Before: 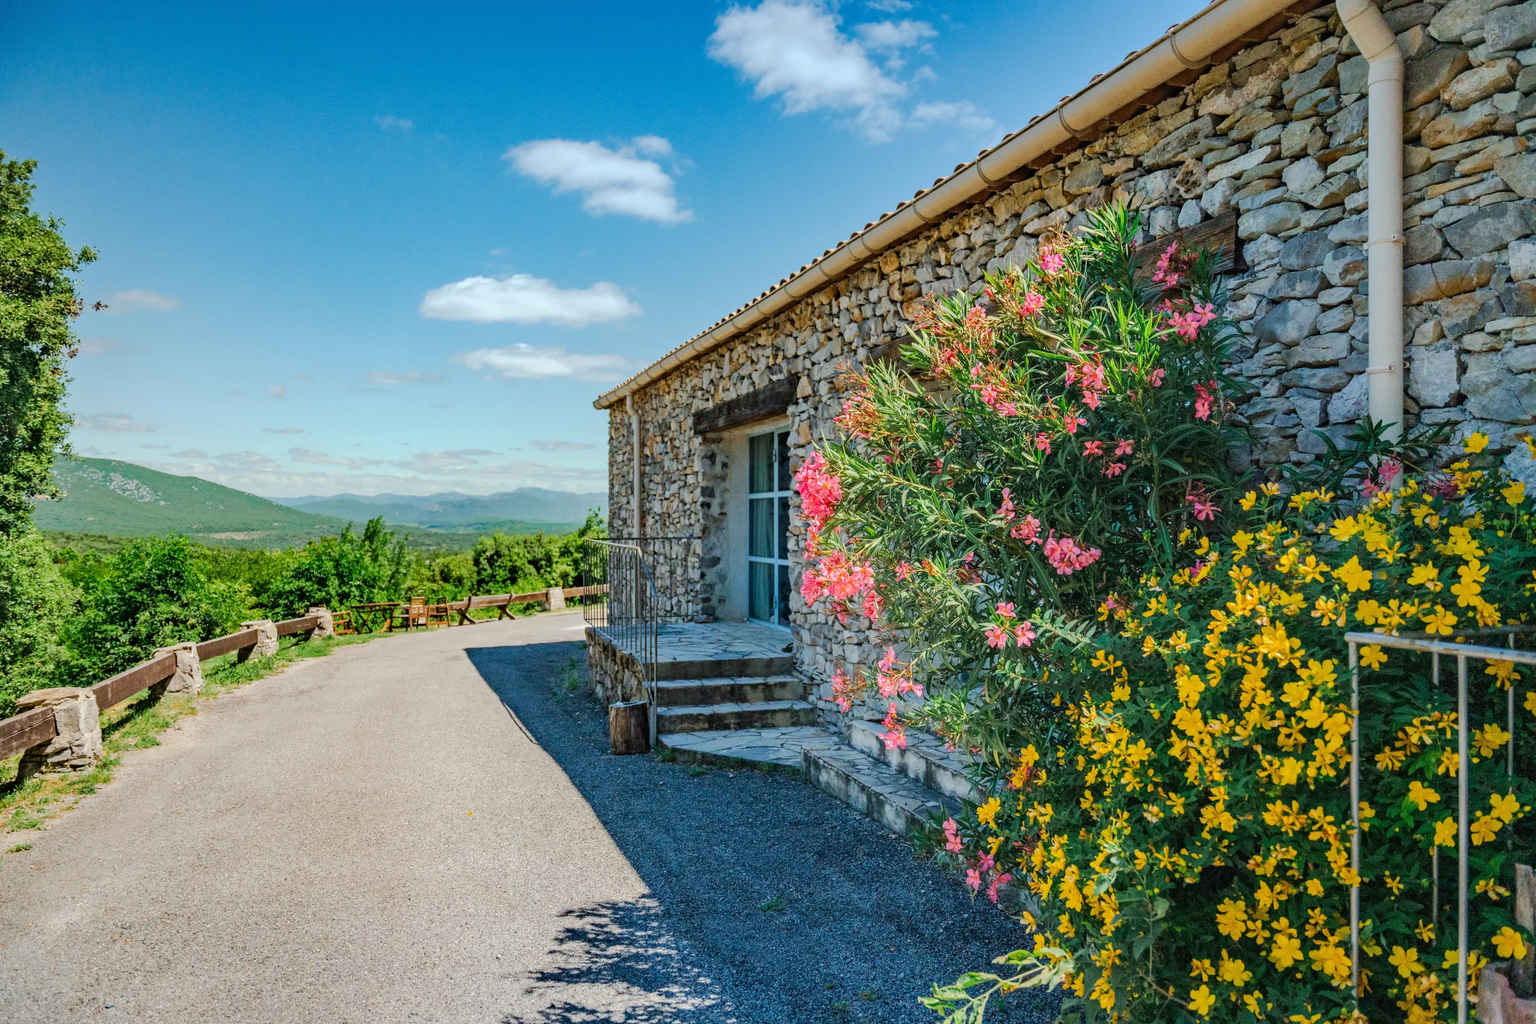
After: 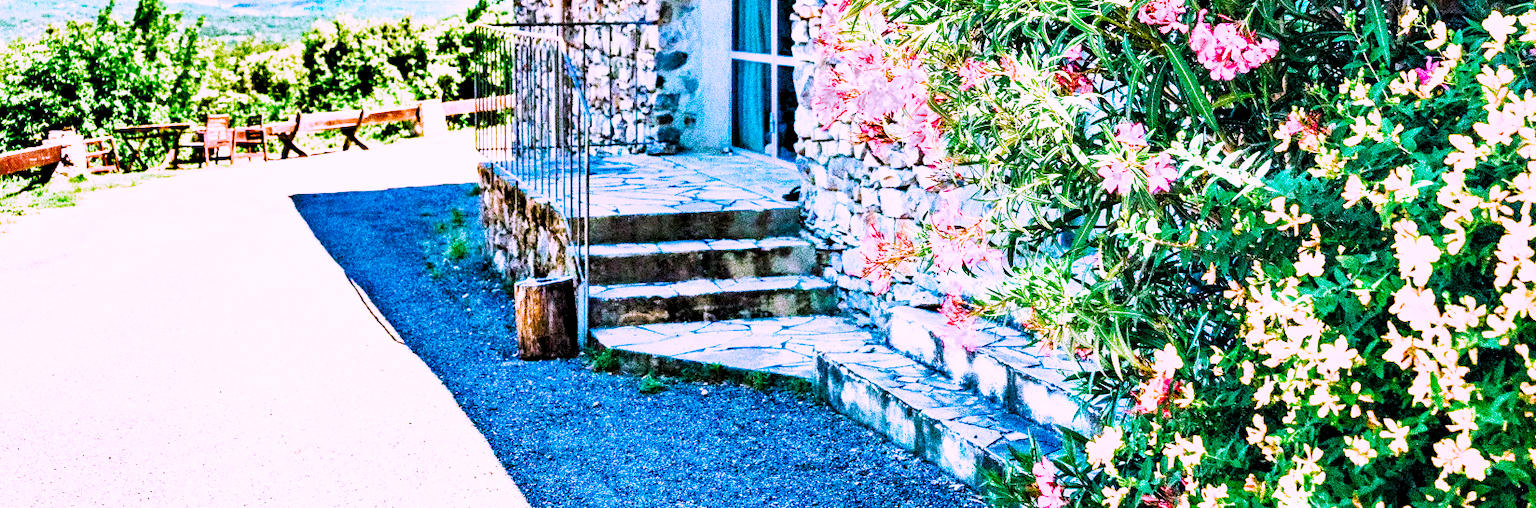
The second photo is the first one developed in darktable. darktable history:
contrast brightness saturation: saturation -0.04
color correction: highlights a* 15.03, highlights b* -25.07
crop: left 18.091%, top 51.13%, right 17.525%, bottom 16.85%
contrast equalizer: octaves 7, y [[0.528, 0.548, 0.563, 0.562, 0.546, 0.526], [0.55 ×6], [0 ×6], [0 ×6], [0 ×6]]
shadows and highlights: shadows 49, highlights -41, soften with gaussian
tone curve: curves: ch0 [(0, 0) (0.003, 0.017) (0.011, 0.018) (0.025, 0.03) (0.044, 0.051) (0.069, 0.075) (0.1, 0.104) (0.136, 0.138) (0.177, 0.183) (0.224, 0.237) (0.277, 0.294) (0.335, 0.361) (0.399, 0.446) (0.468, 0.552) (0.543, 0.66) (0.623, 0.753) (0.709, 0.843) (0.801, 0.912) (0.898, 0.962) (1, 1)], preserve colors none
filmic rgb: middle gray luminance 9.23%, black relative exposure -10.55 EV, white relative exposure 3.45 EV, threshold 6 EV, target black luminance 0%, hardness 5.98, latitude 59.69%, contrast 1.087, highlights saturation mix 5%, shadows ↔ highlights balance 29.23%, add noise in highlights 0, color science v3 (2019), use custom middle-gray values true, iterations of high-quality reconstruction 0, contrast in highlights soft, enable highlight reconstruction true
color balance rgb: linear chroma grading › shadows -2.2%, linear chroma grading › highlights -15%, linear chroma grading › global chroma -10%, linear chroma grading › mid-tones -10%, perceptual saturation grading › global saturation 45%, perceptual saturation grading › highlights -50%, perceptual saturation grading › shadows 30%, perceptual brilliance grading › global brilliance 18%, global vibrance 45%
